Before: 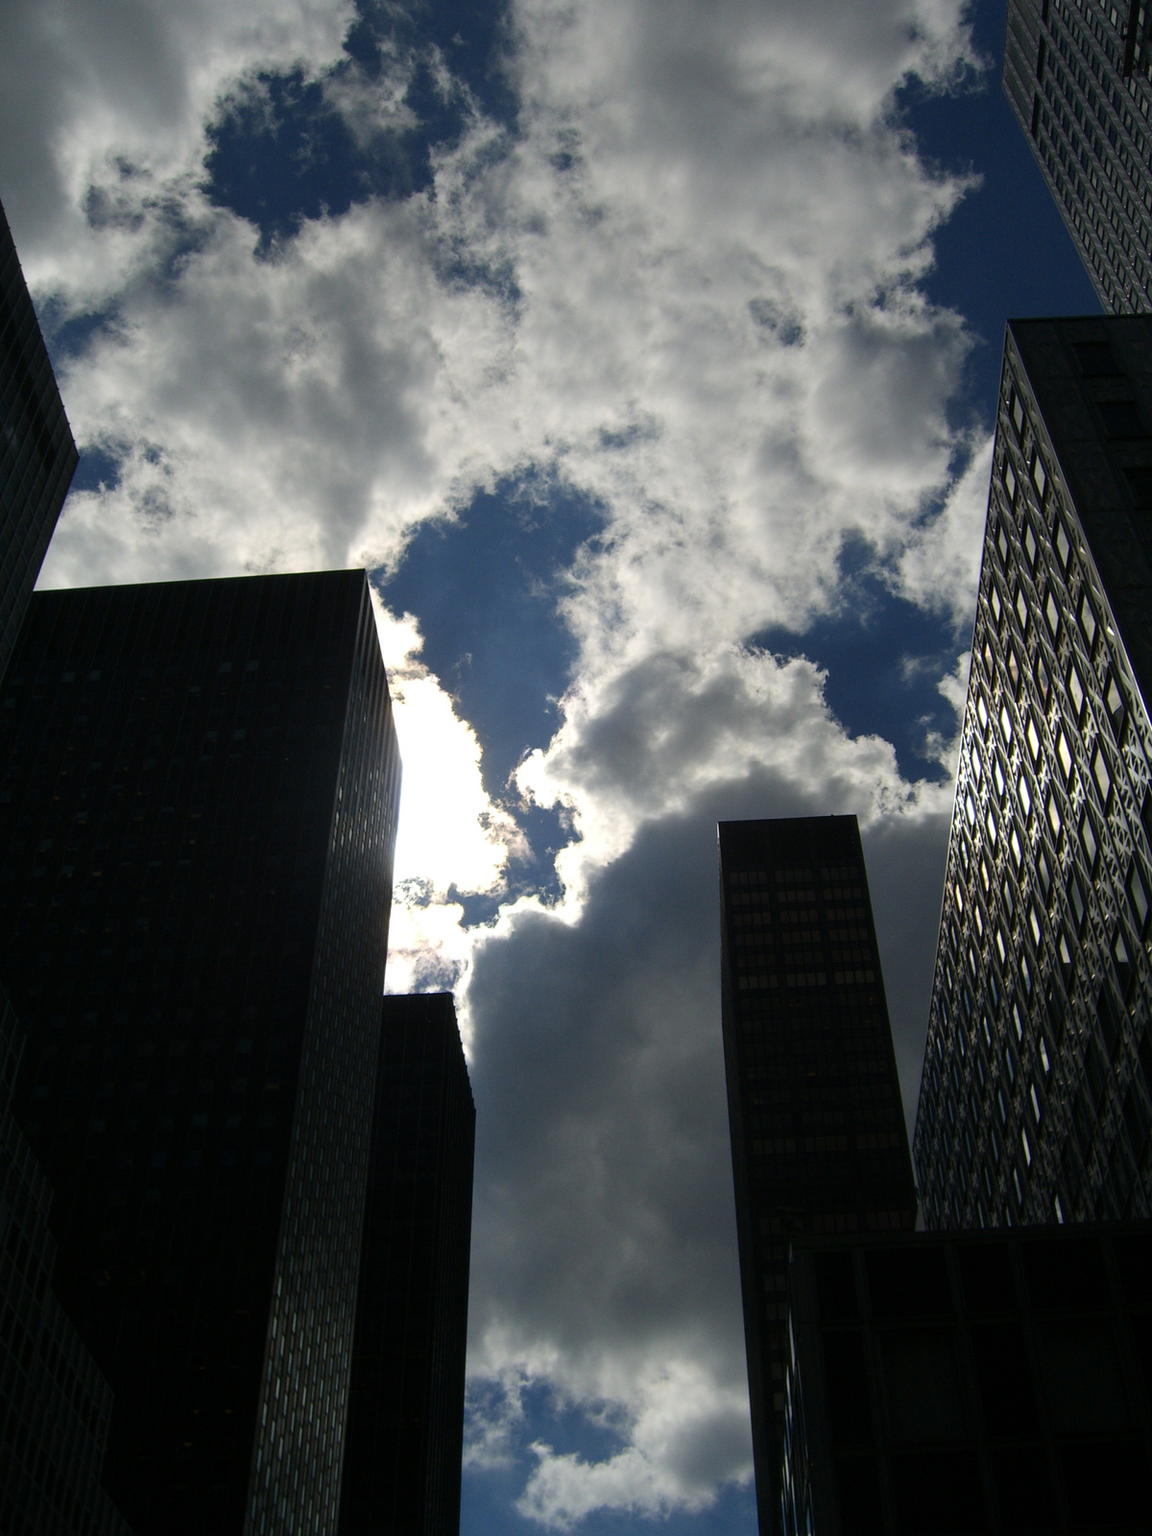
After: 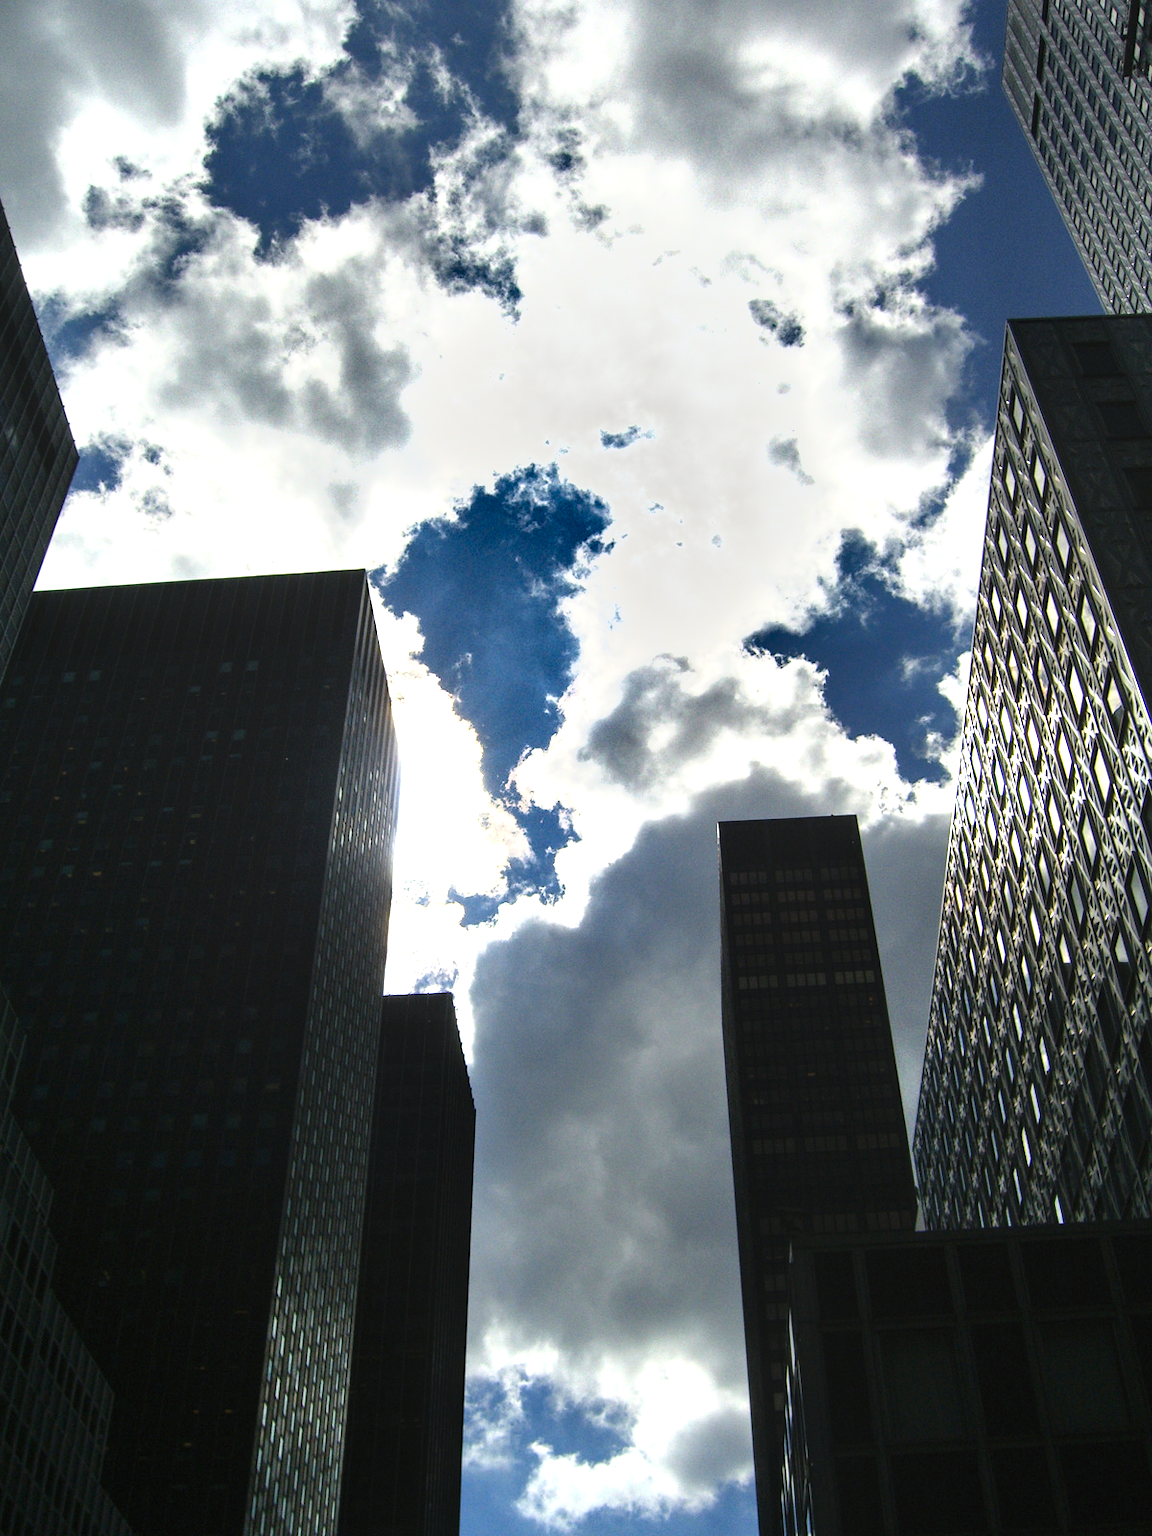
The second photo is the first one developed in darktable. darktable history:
shadows and highlights: low approximation 0.01, soften with gaussian
exposure: black level correction 0, exposure 1.026 EV, compensate highlight preservation false
tone equalizer: -8 EV -0.78 EV, -7 EV -0.69 EV, -6 EV -0.591 EV, -5 EV -0.362 EV, -3 EV 0.367 EV, -2 EV 0.6 EV, -1 EV 0.688 EV, +0 EV 0.727 EV
local contrast: detail 110%
